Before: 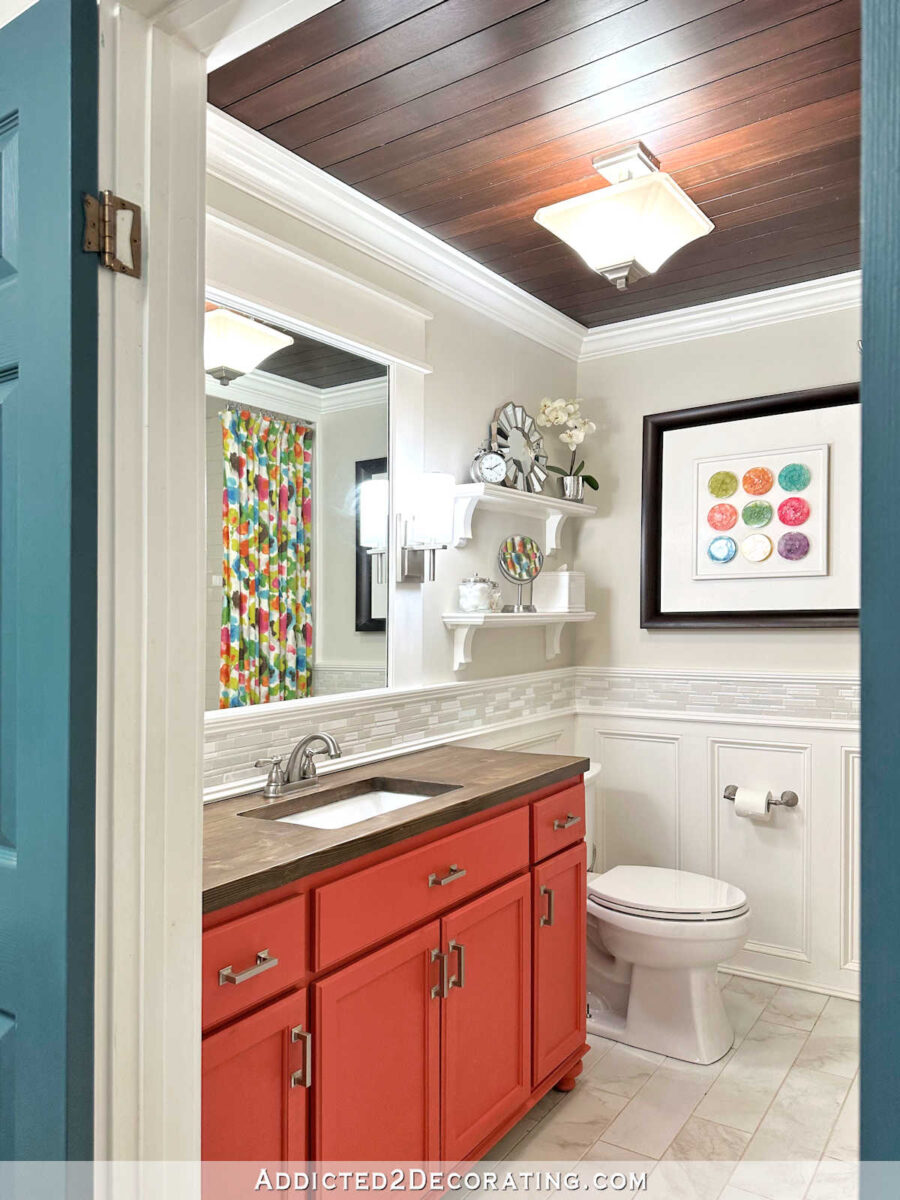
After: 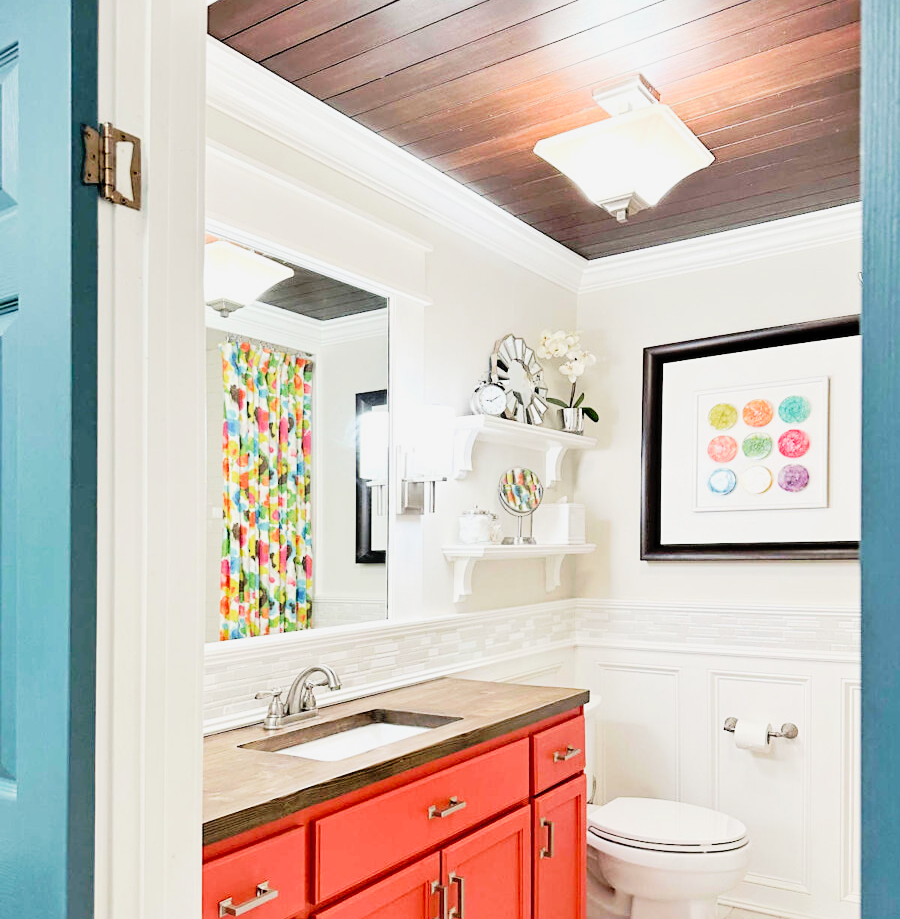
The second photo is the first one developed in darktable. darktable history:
tone curve: curves: ch0 [(0, 0) (0.003, 0.007) (0.011, 0.01) (0.025, 0.018) (0.044, 0.028) (0.069, 0.034) (0.1, 0.04) (0.136, 0.051) (0.177, 0.104) (0.224, 0.161) (0.277, 0.234) (0.335, 0.316) (0.399, 0.41) (0.468, 0.487) (0.543, 0.577) (0.623, 0.679) (0.709, 0.769) (0.801, 0.854) (0.898, 0.922) (1, 1)], preserve colors none
tone equalizer: -8 EV -1.85 EV, -7 EV -1.18 EV, -6 EV -1.64 EV
exposure: exposure 0.94 EV, compensate exposure bias true, compensate highlight preservation false
sharpen: amount 0.214
crop: top 5.704%, bottom 17.63%
filmic rgb: black relative exposure -7.65 EV, white relative exposure 4.56 EV, hardness 3.61, contrast 1.052
